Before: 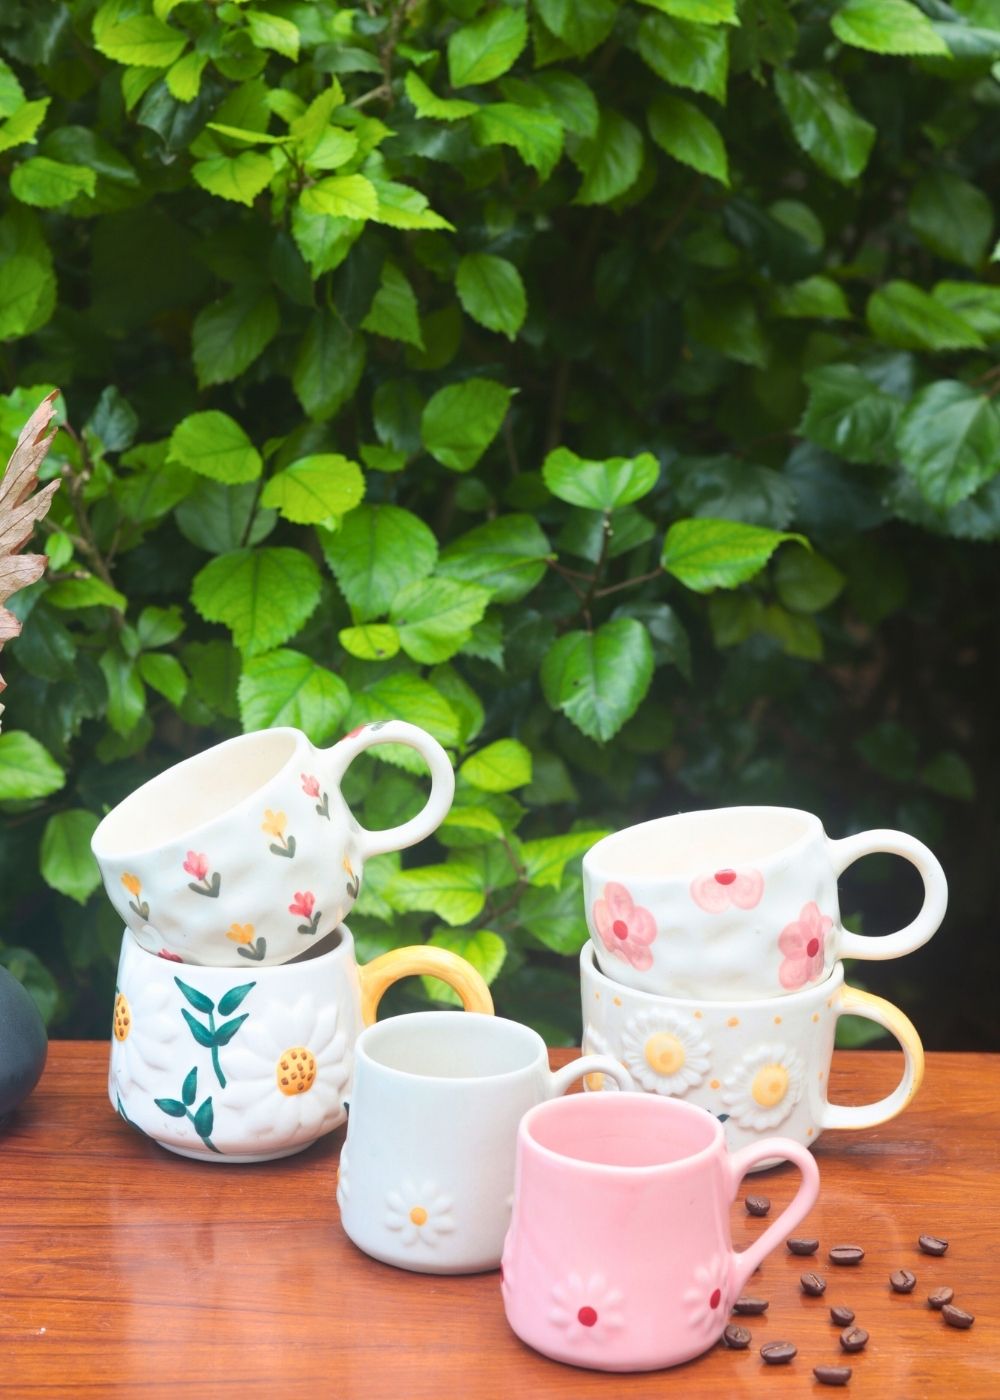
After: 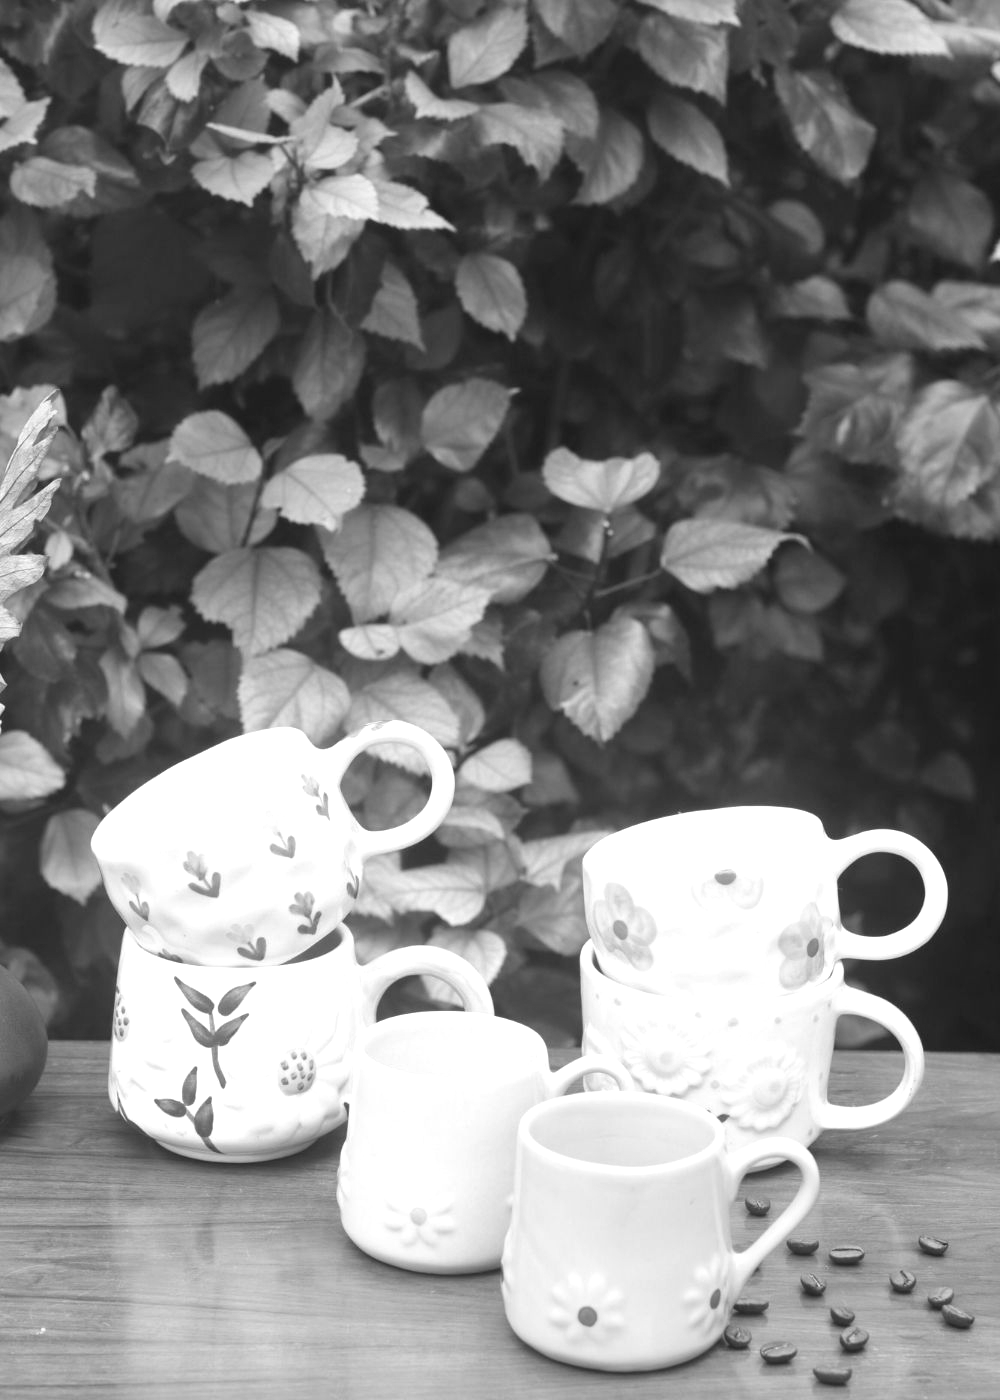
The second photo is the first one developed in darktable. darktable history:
exposure: exposure 0.376 EV, compensate highlight preservation false
monochrome: a 2.21, b -1.33, size 2.2
